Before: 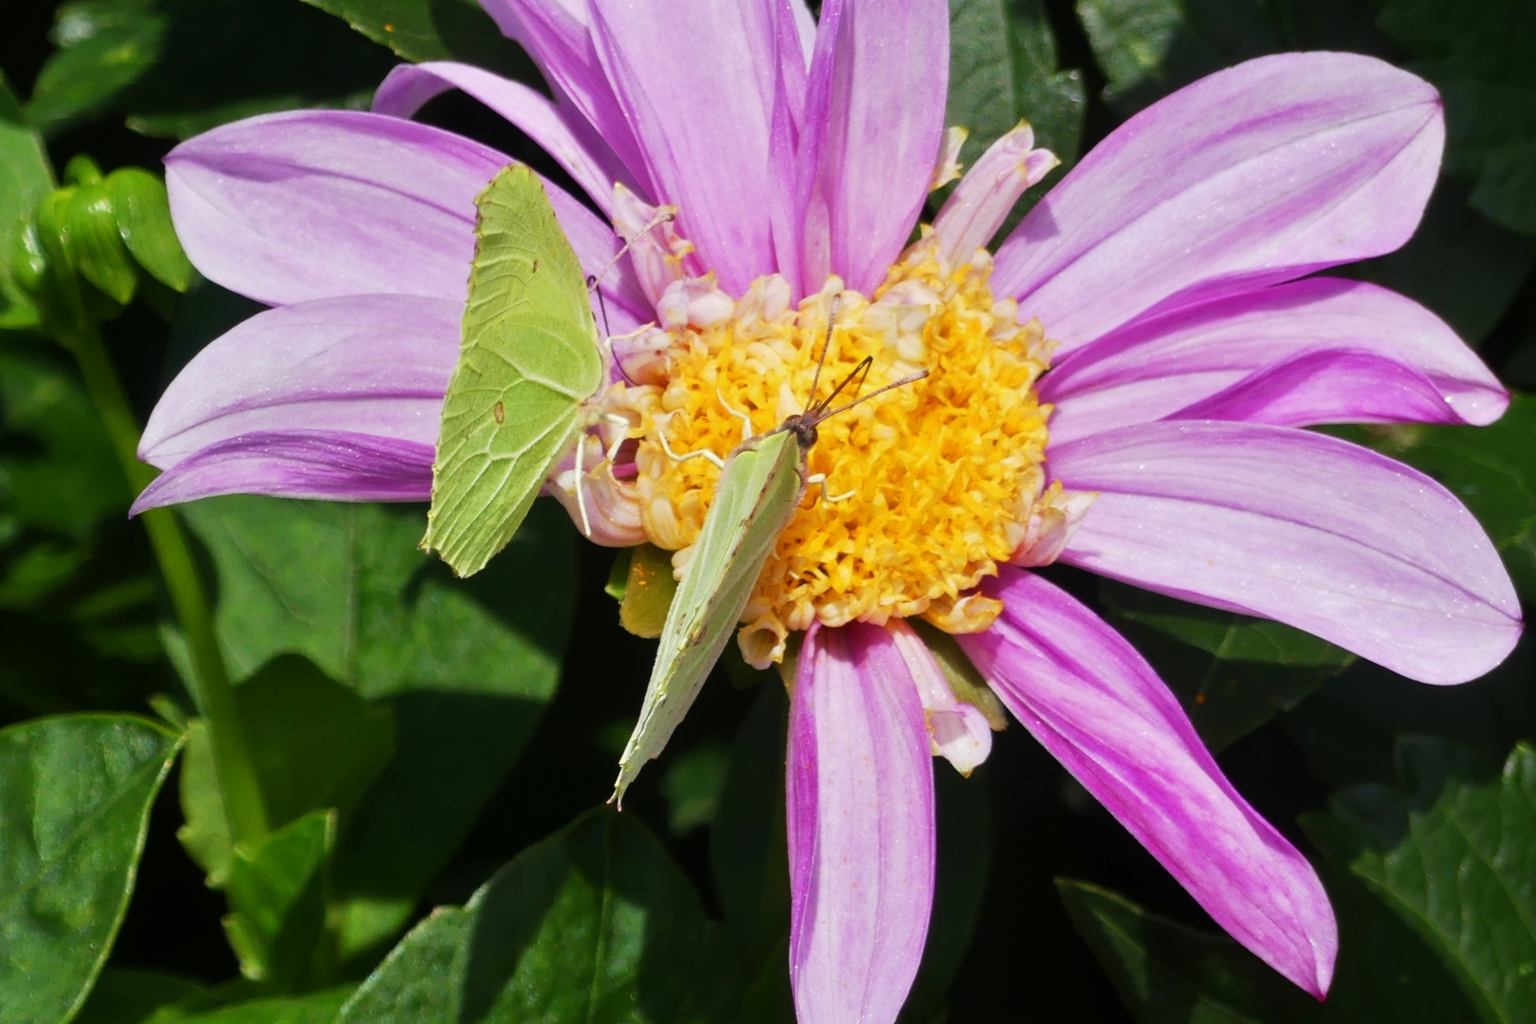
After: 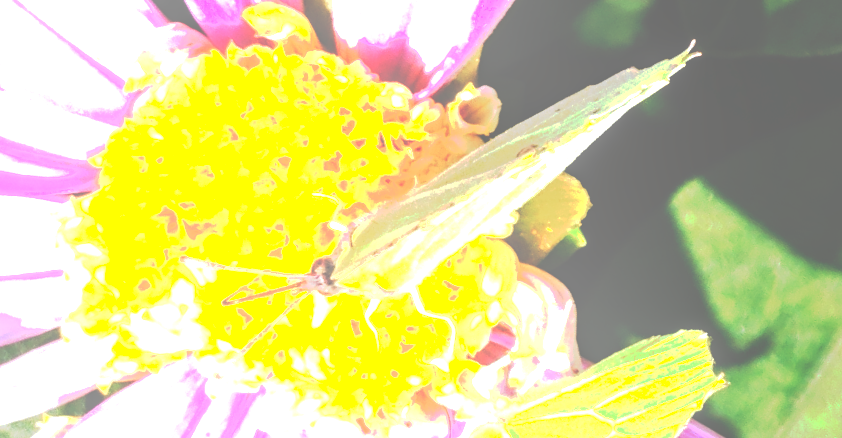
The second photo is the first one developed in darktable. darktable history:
crop and rotate: angle 148.19°, left 9.167%, top 15.643%, right 4.481%, bottom 16.946%
exposure: black level correction 0, exposure 1.66 EV, compensate exposure bias true, compensate highlight preservation false
local contrast: on, module defaults
tone curve: curves: ch0 [(0, 0) (0.003, 0.449) (0.011, 0.449) (0.025, 0.449) (0.044, 0.45) (0.069, 0.453) (0.1, 0.453) (0.136, 0.455) (0.177, 0.458) (0.224, 0.462) (0.277, 0.47) (0.335, 0.491) (0.399, 0.522) (0.468, 0.561) (0.543, 0.619) (0.623, 0.69) (0.709, 0.756) (0.801, 0.802) (0.898, 0.825) (1, 1)], preserve colors none
